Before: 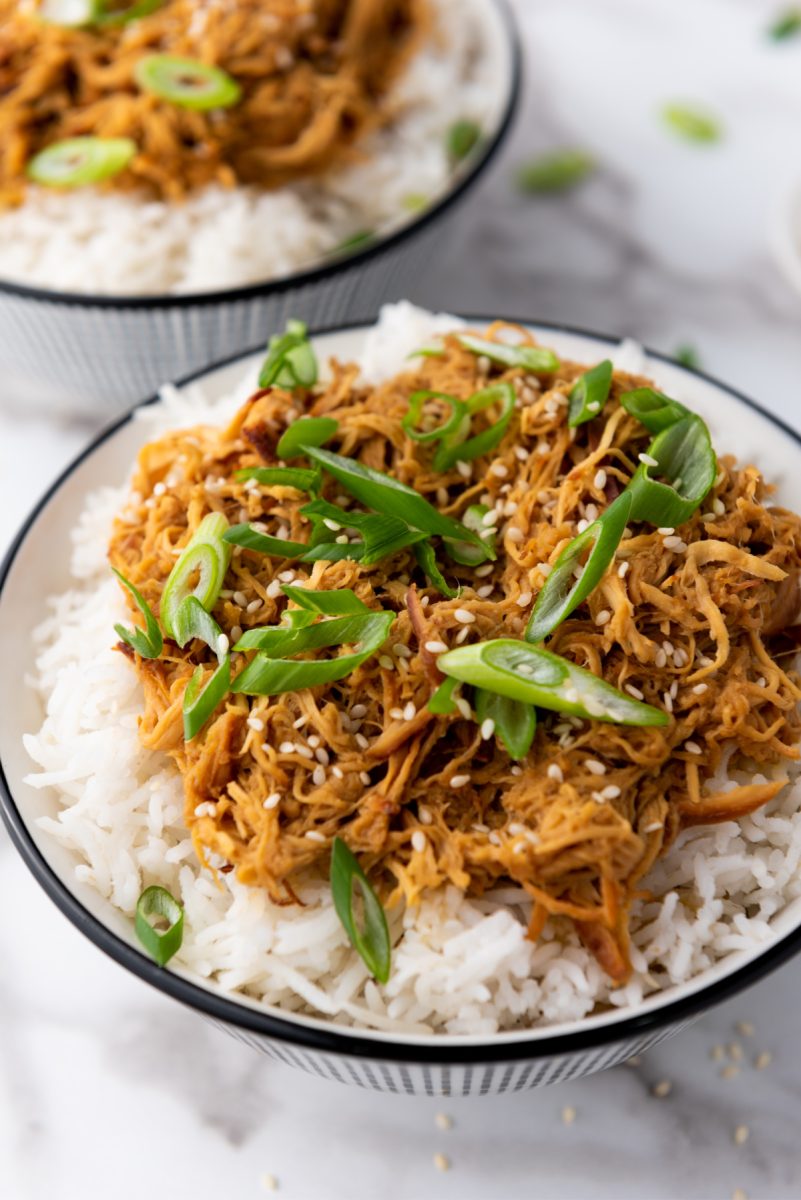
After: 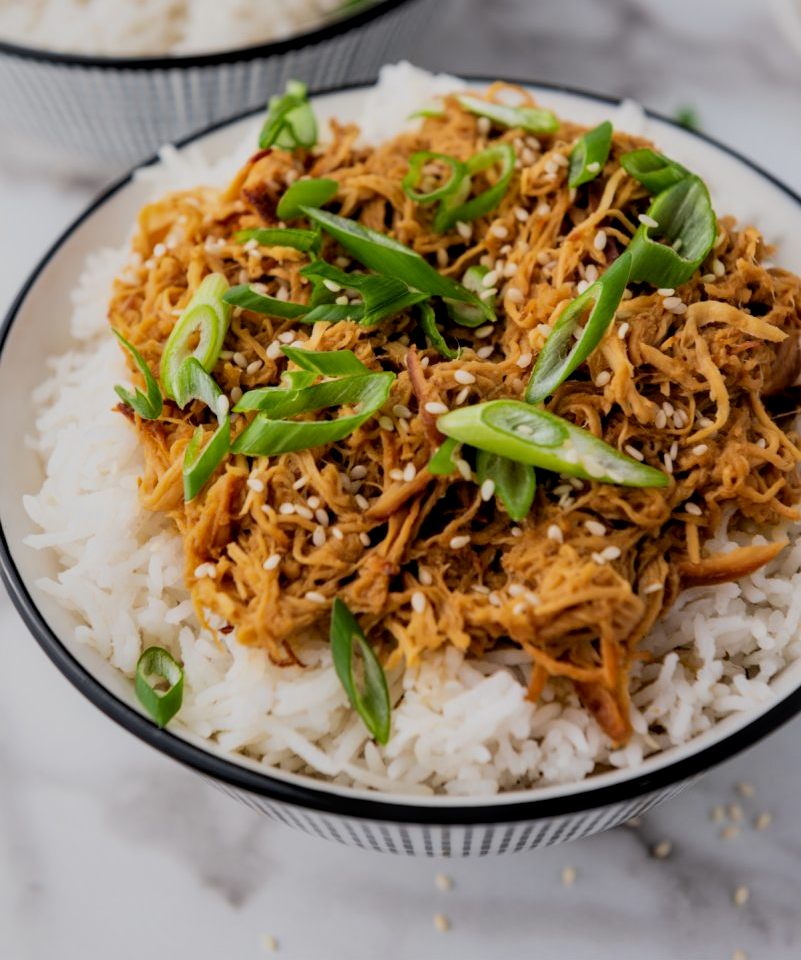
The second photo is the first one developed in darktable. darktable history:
crop and rotate: top 19.998%
shadows and highlights: radius 133.83, soften with gaussian
local contrast: on, module defaults
tone equalizer: -8 EV -0.55 EV
filmic rgb: black relative exposure -7.65 EV, white relative exposure 4.56 EV, hardness 3.61, color science v6 (2022)
